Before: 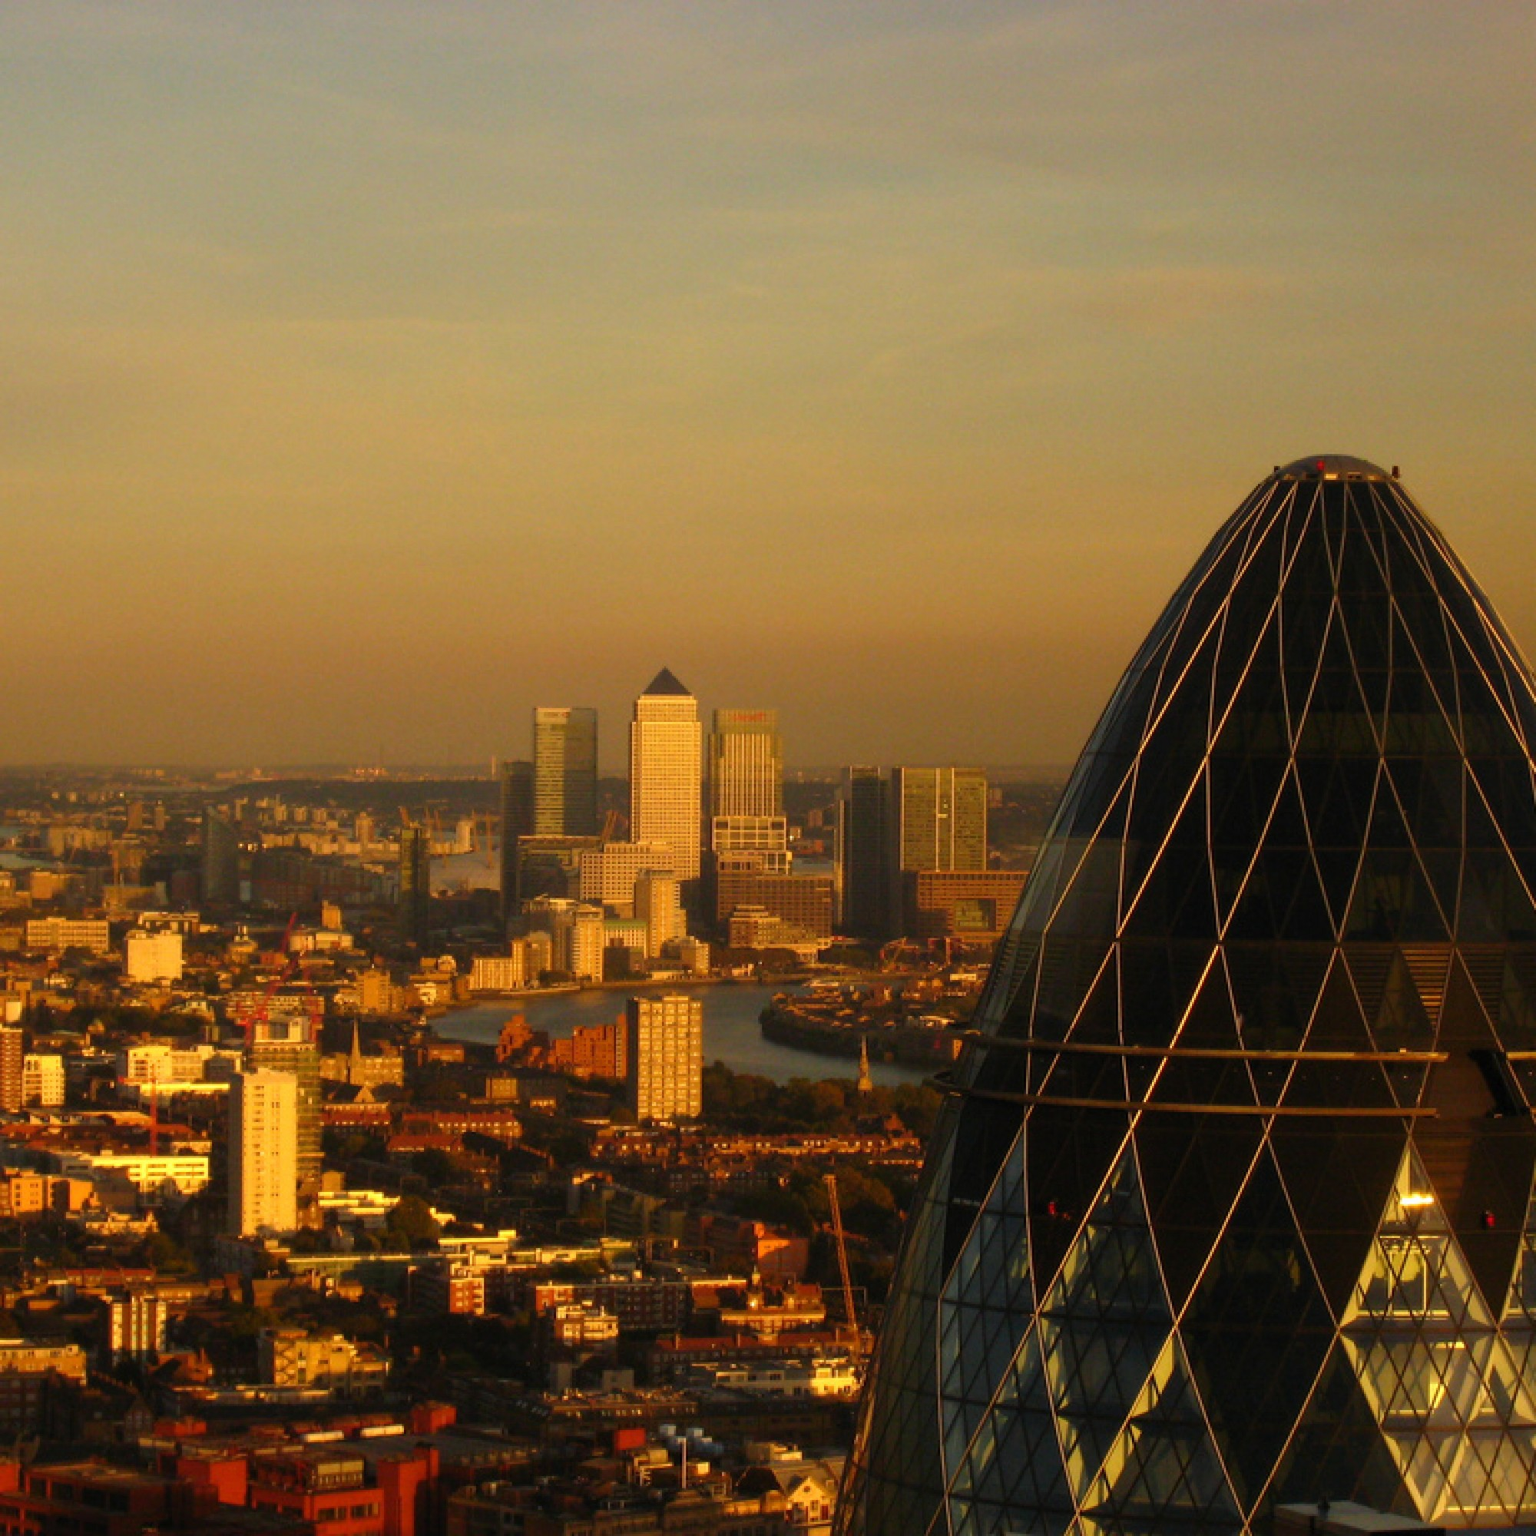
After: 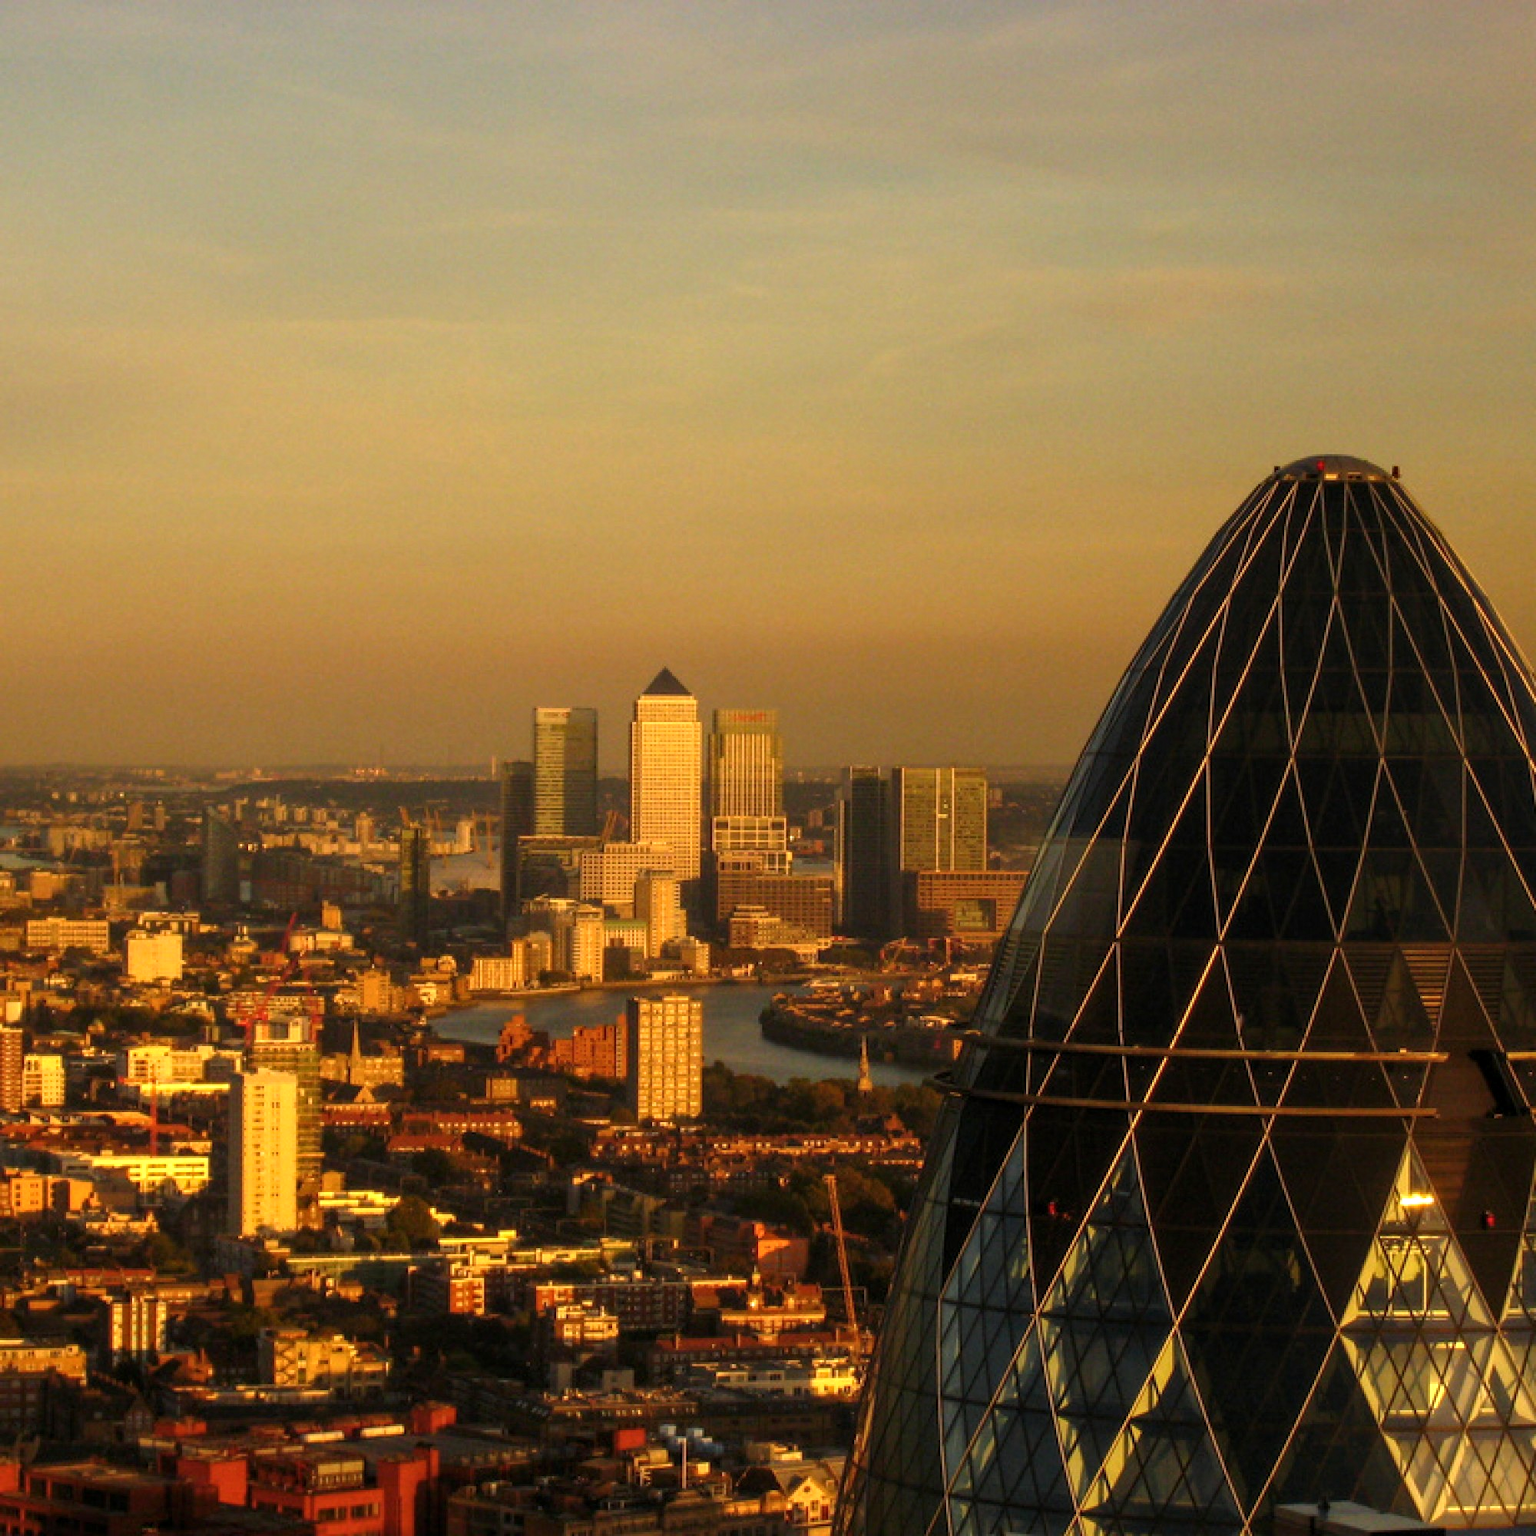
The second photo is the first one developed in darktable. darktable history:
exposure: exposure 0.2 EV, compensate highlight preservation false
local contrast: on, module defaults
